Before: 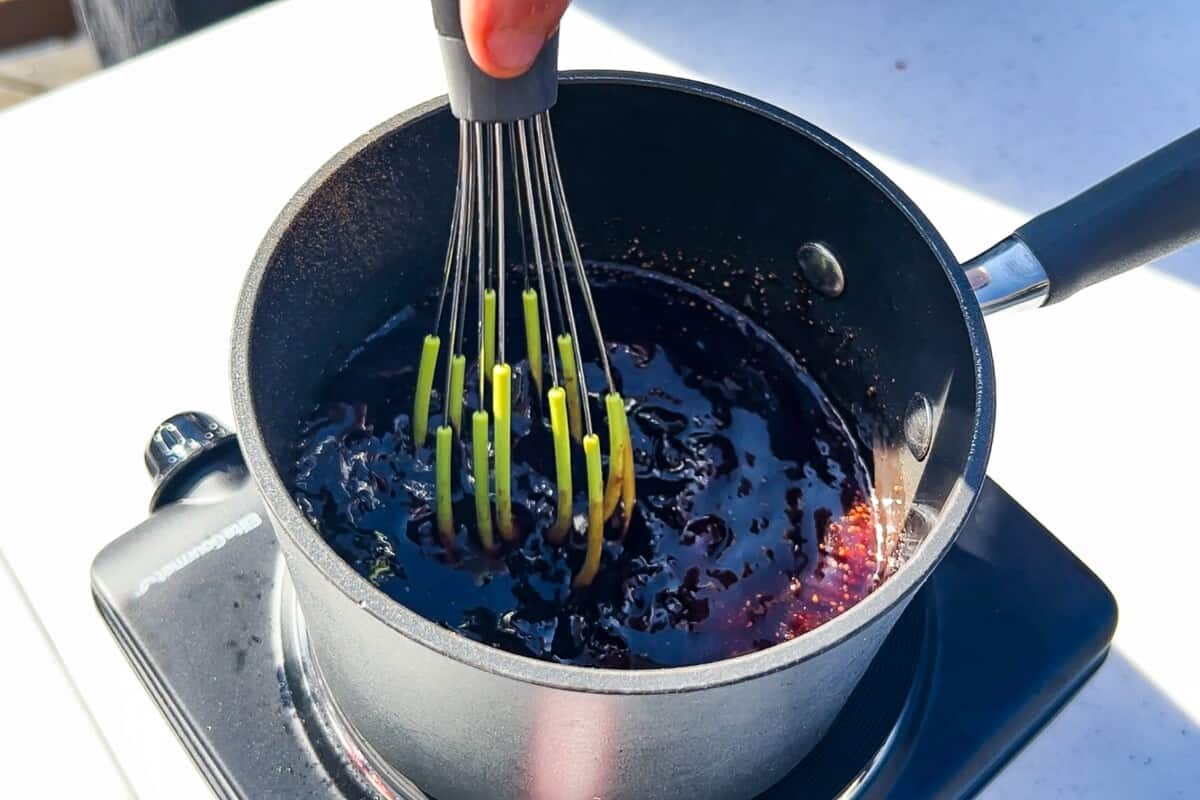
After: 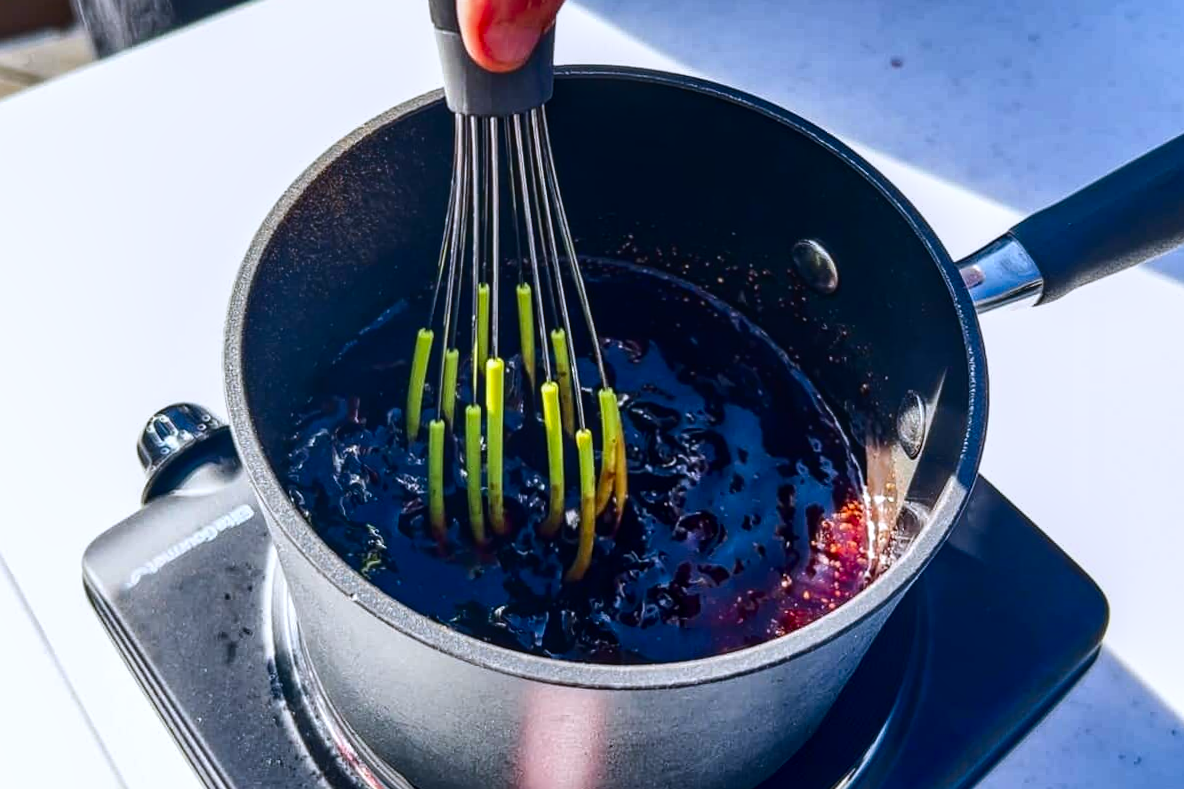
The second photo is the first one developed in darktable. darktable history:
color calibration: illuminant as shot in camera, x 0.358, y 0.373, temperature 4628.91 K
local contrast: on, module defaults
base curve: curves: ch0 [(0, 0) (0.74, 0.67) (1, 1)]
crop and rotate: angle -0.5°
contrast brightness saturation: contrast 0.19, brightness -0.11, saturation 0.21
